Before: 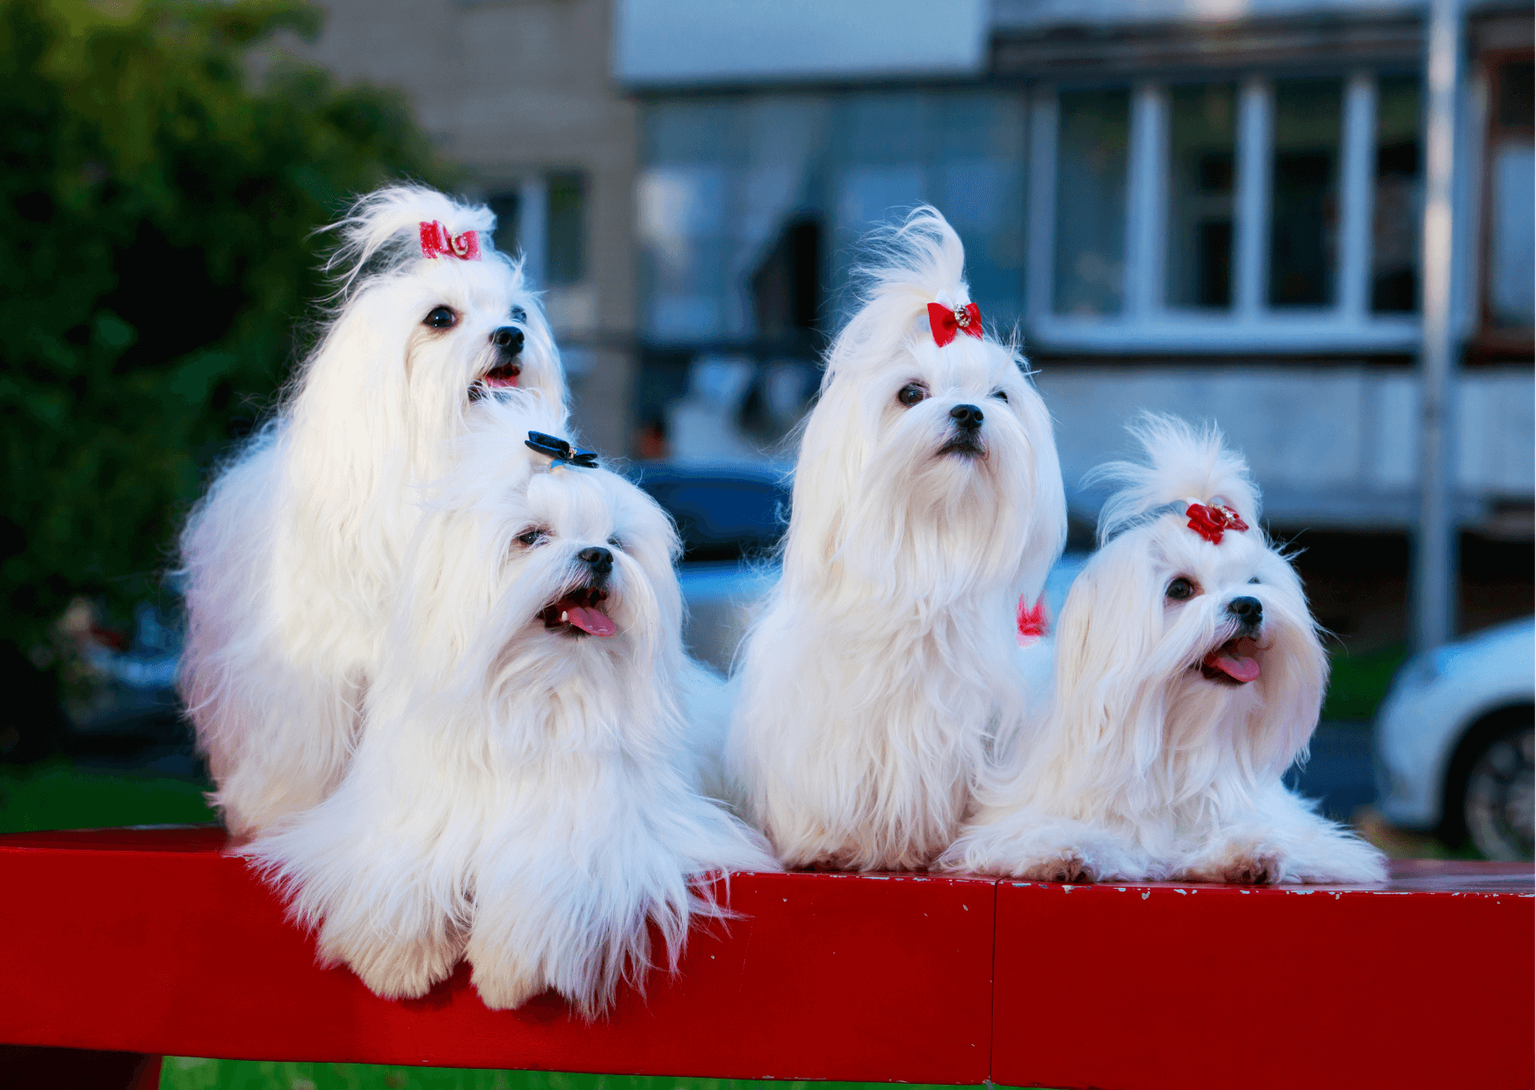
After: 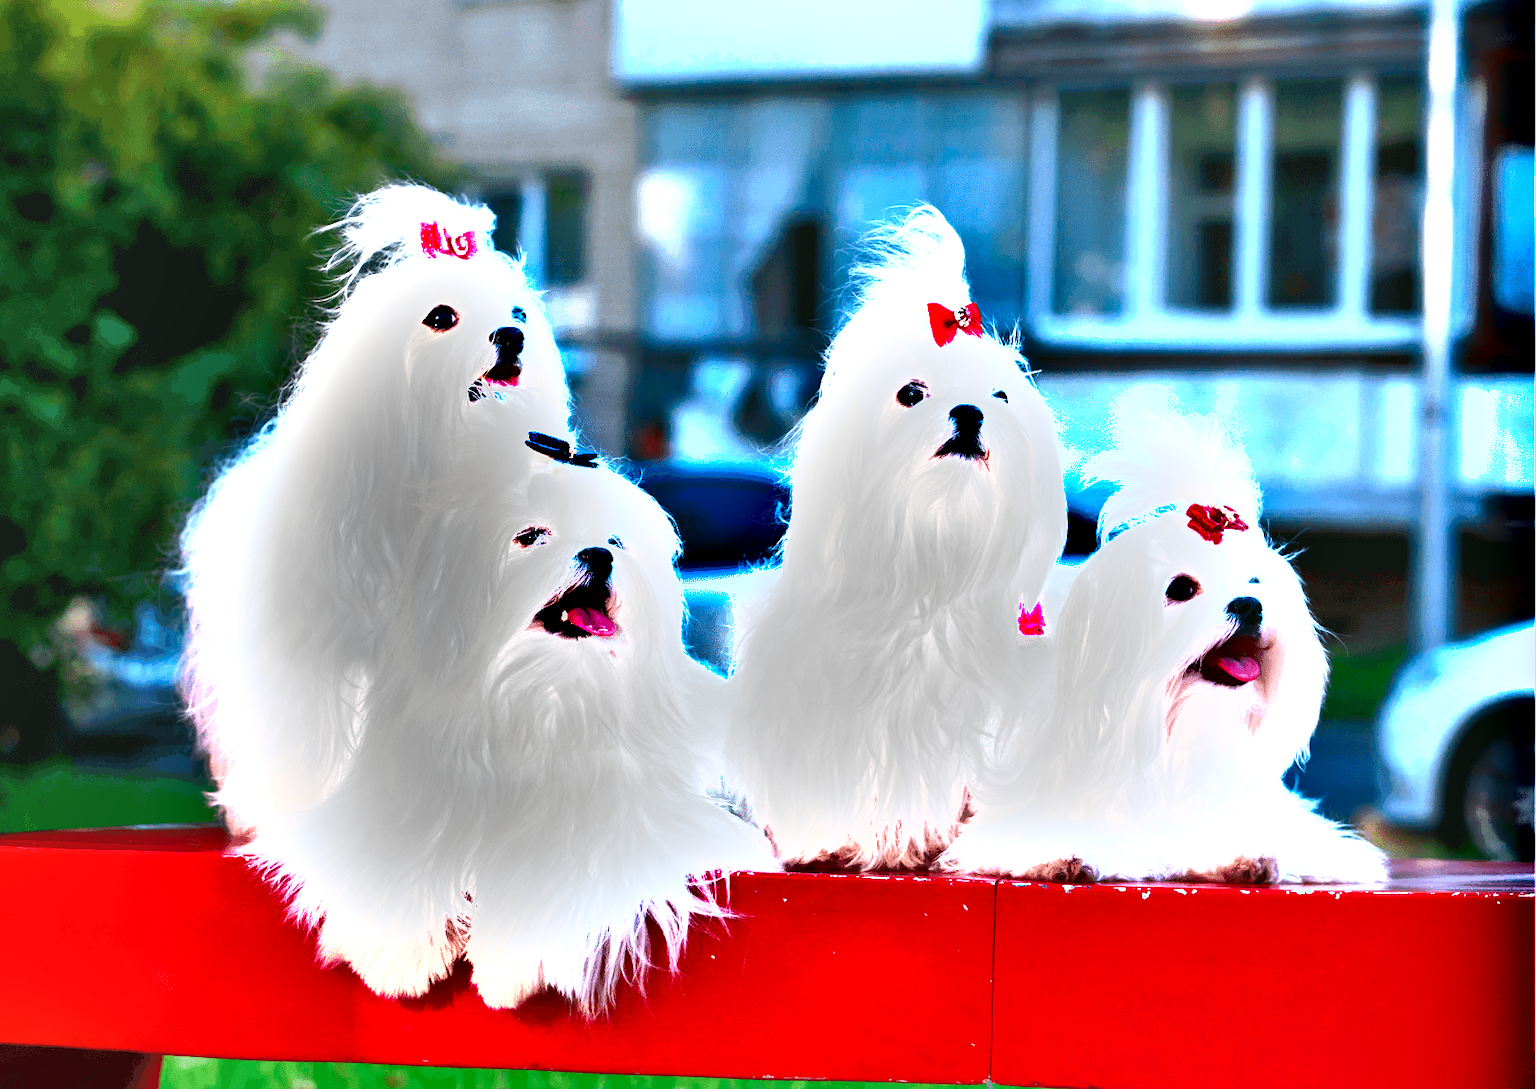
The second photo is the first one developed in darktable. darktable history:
shadows and highlights: soften with gaussian
exposure: black level correction 0, exposure 2 EV, compensate highlight preservation false
